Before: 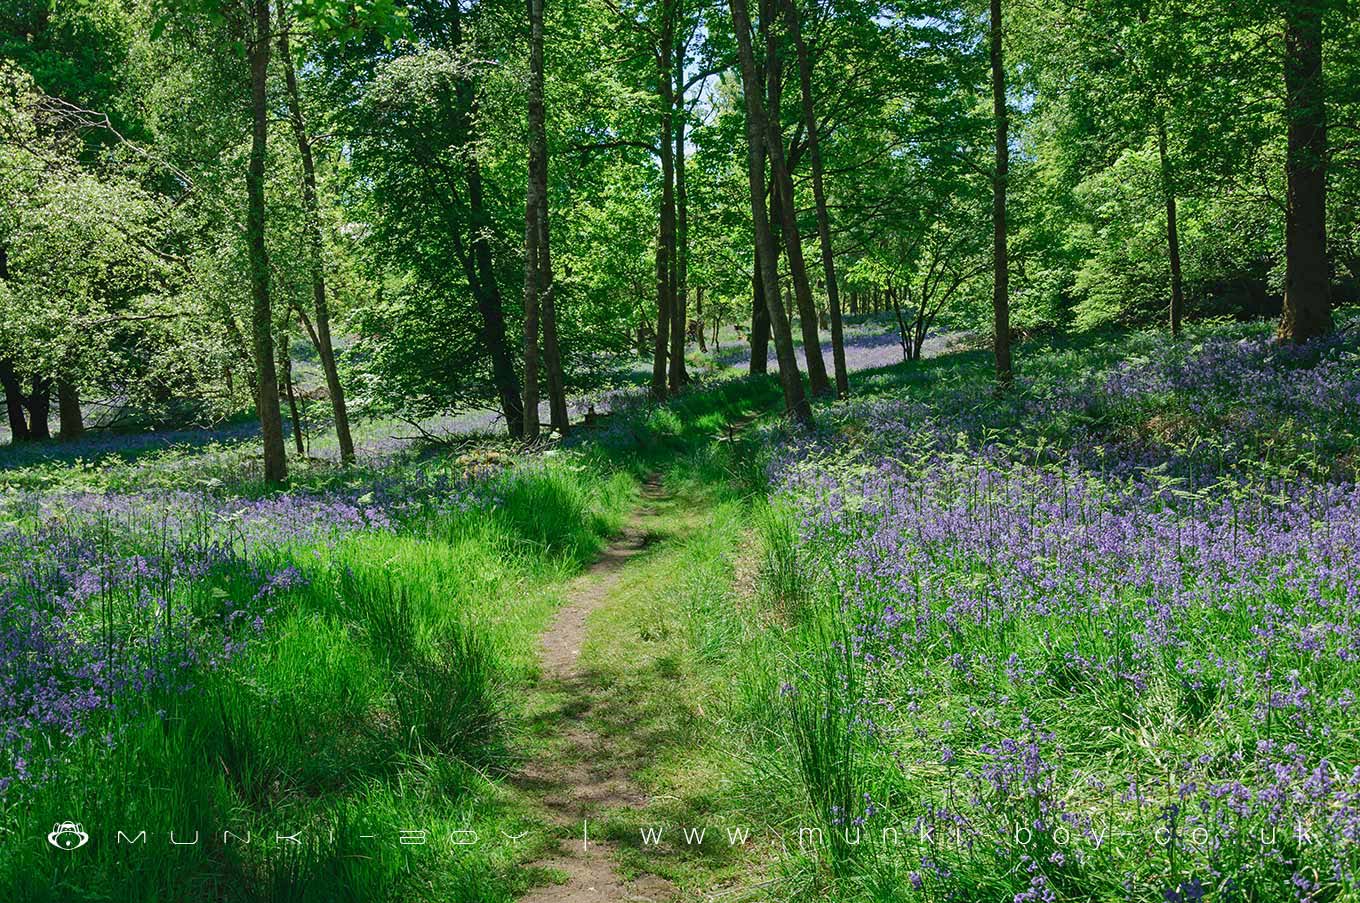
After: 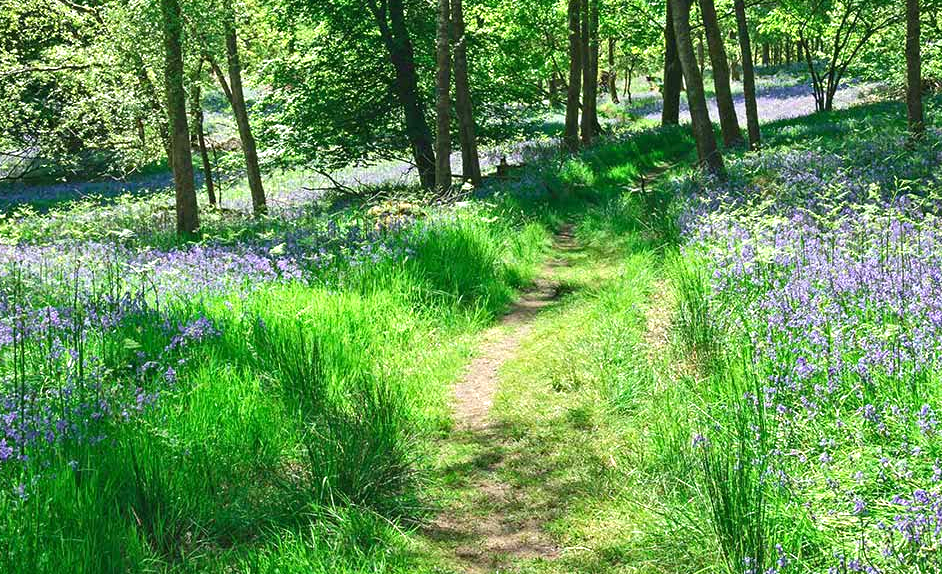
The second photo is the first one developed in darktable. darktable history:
exposure: exposure 0.943 EV, compensate highlight preservation false
crop: left 6.488%, top 27.668%, right 24.183%, bottom 8.656%
